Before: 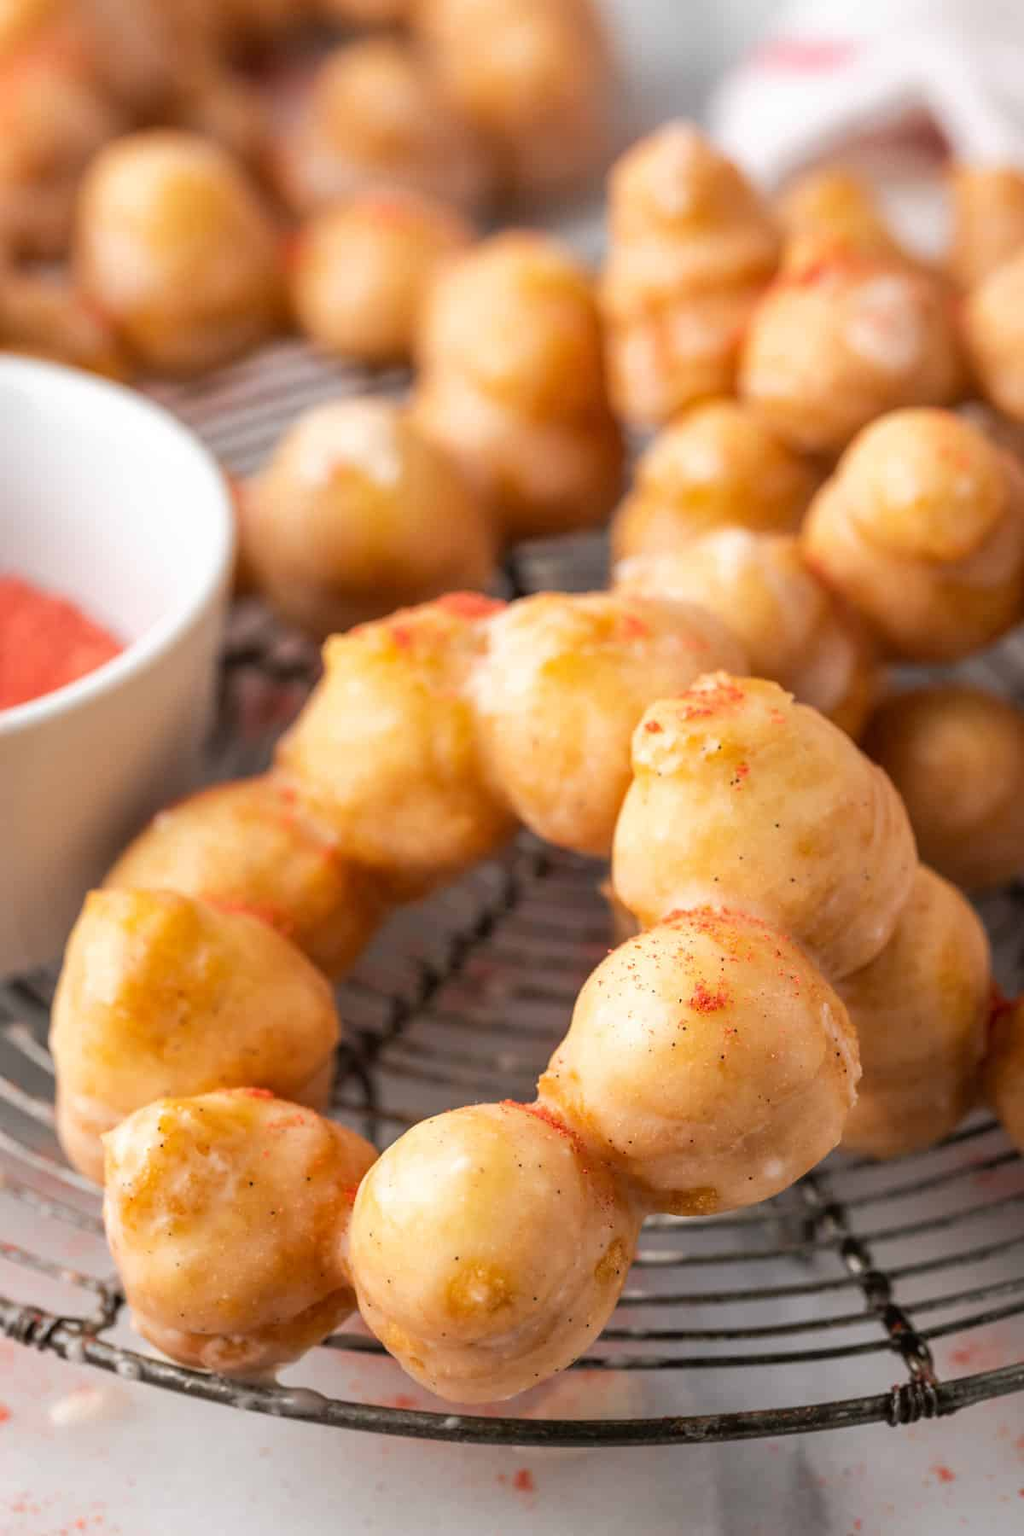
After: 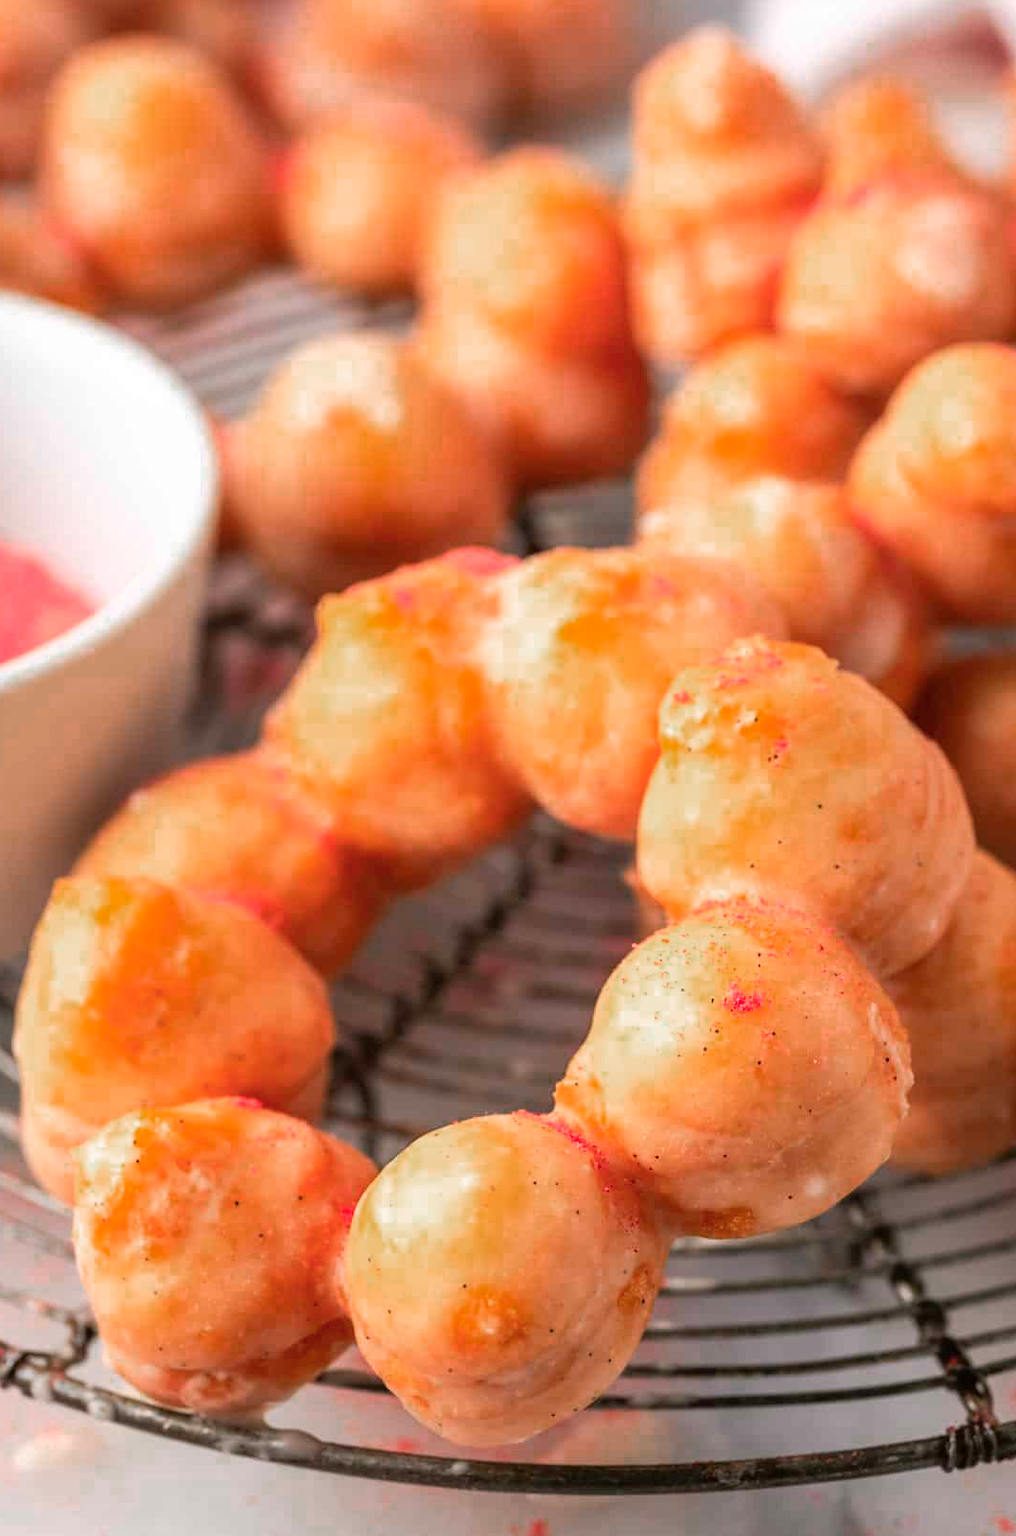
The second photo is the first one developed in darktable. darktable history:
color zones: curves: ch0 [(0, 0.553) (0.123, 0.58) (0.23, 0.419) (0.468, 0.155) (0.605, 0.132) (0.723, 0.063) (0.833, 0.172) (0.921, 0.468)]; ch1 [(0.025, 0.645) (0.229, 0.584) (0.326, 0.551) (0.537, 0.446) (0.599, 0.911) (0.708, 1) (0.805, 0.944)]; ch2 [(0.086, 0.468) (0.254, 0.464) (0.638, 0.564) (0.702, 0.592) (0.768, 0.564)]
crop: left 3.679%, top 6.442%, right 6.716%, bottom 3.307%
